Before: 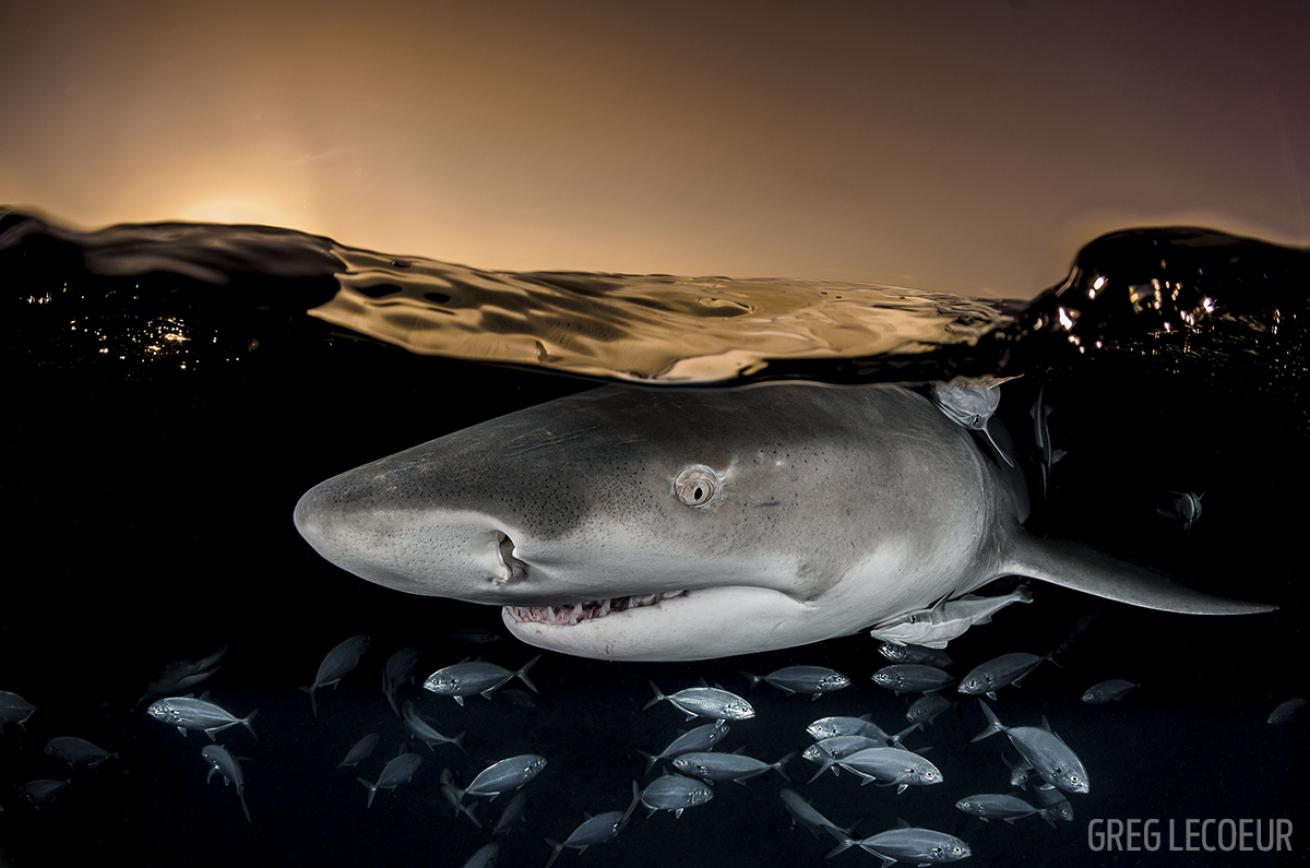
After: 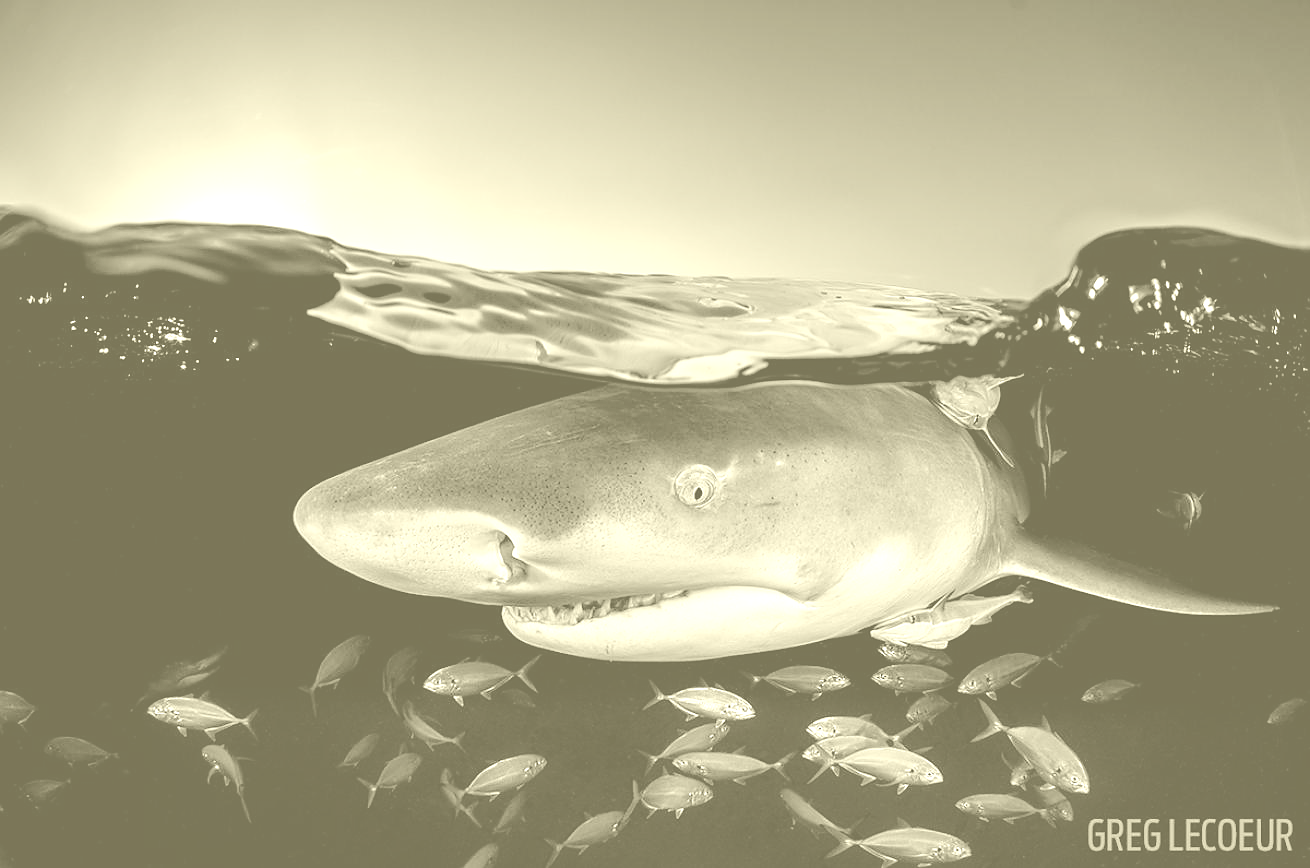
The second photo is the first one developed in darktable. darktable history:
exposure: black level correction 0.008, exposure 0.979 EV, compensate highlight preservation false
colorize: hue 43.2°, saturation 40%, version 1
sharpen: radius 1
